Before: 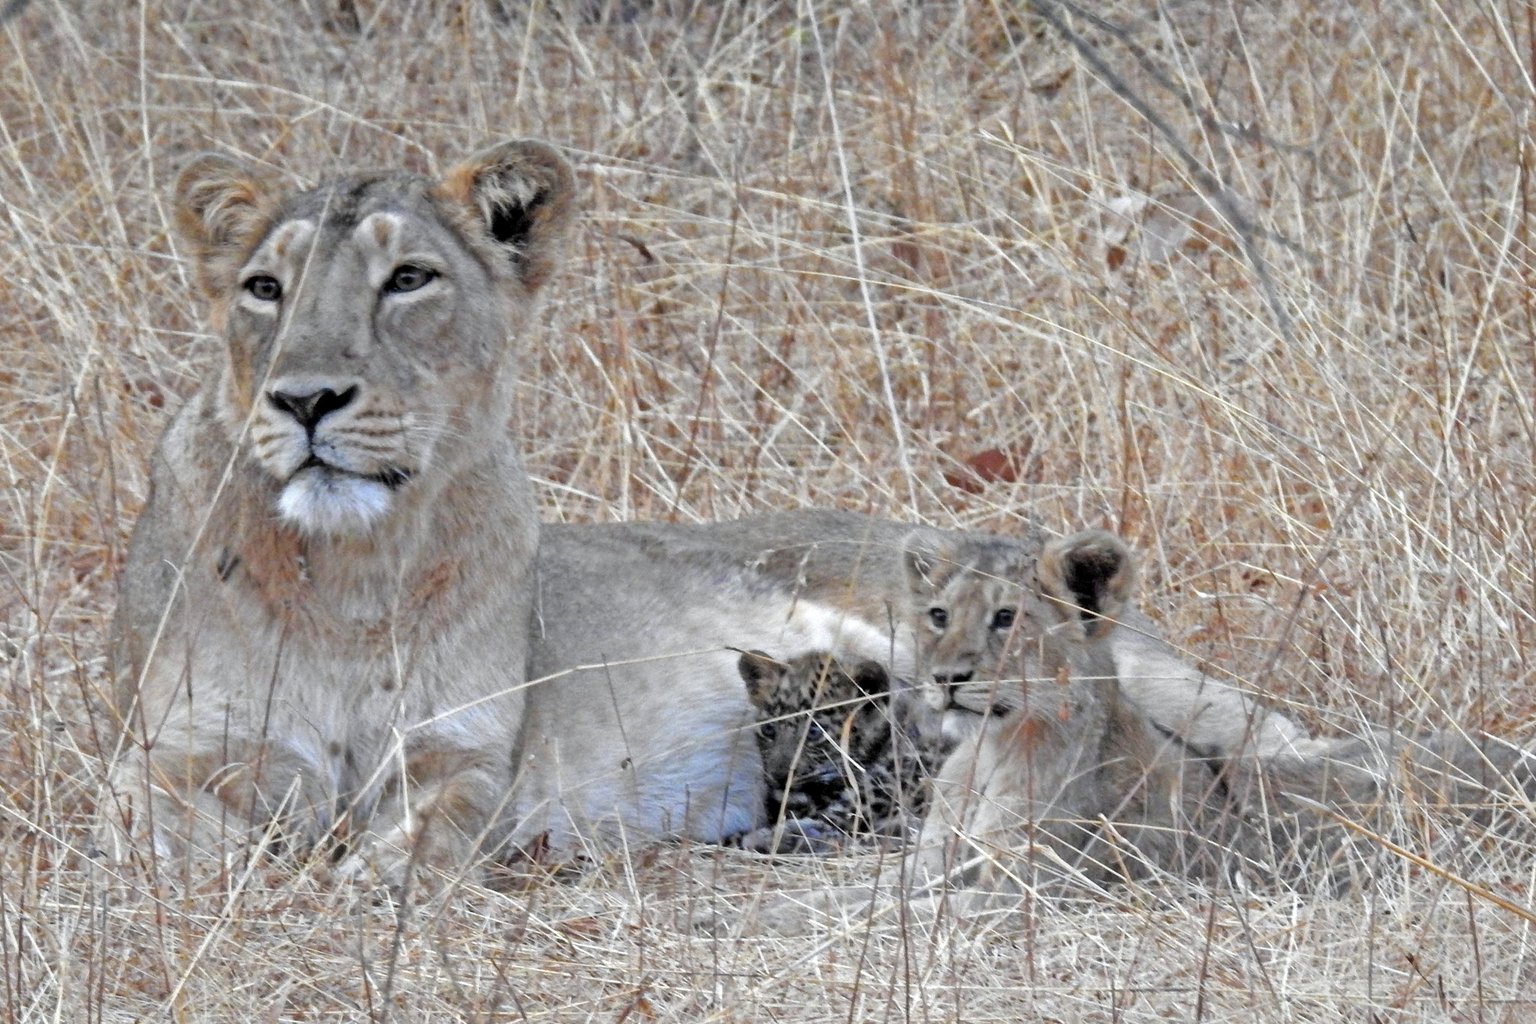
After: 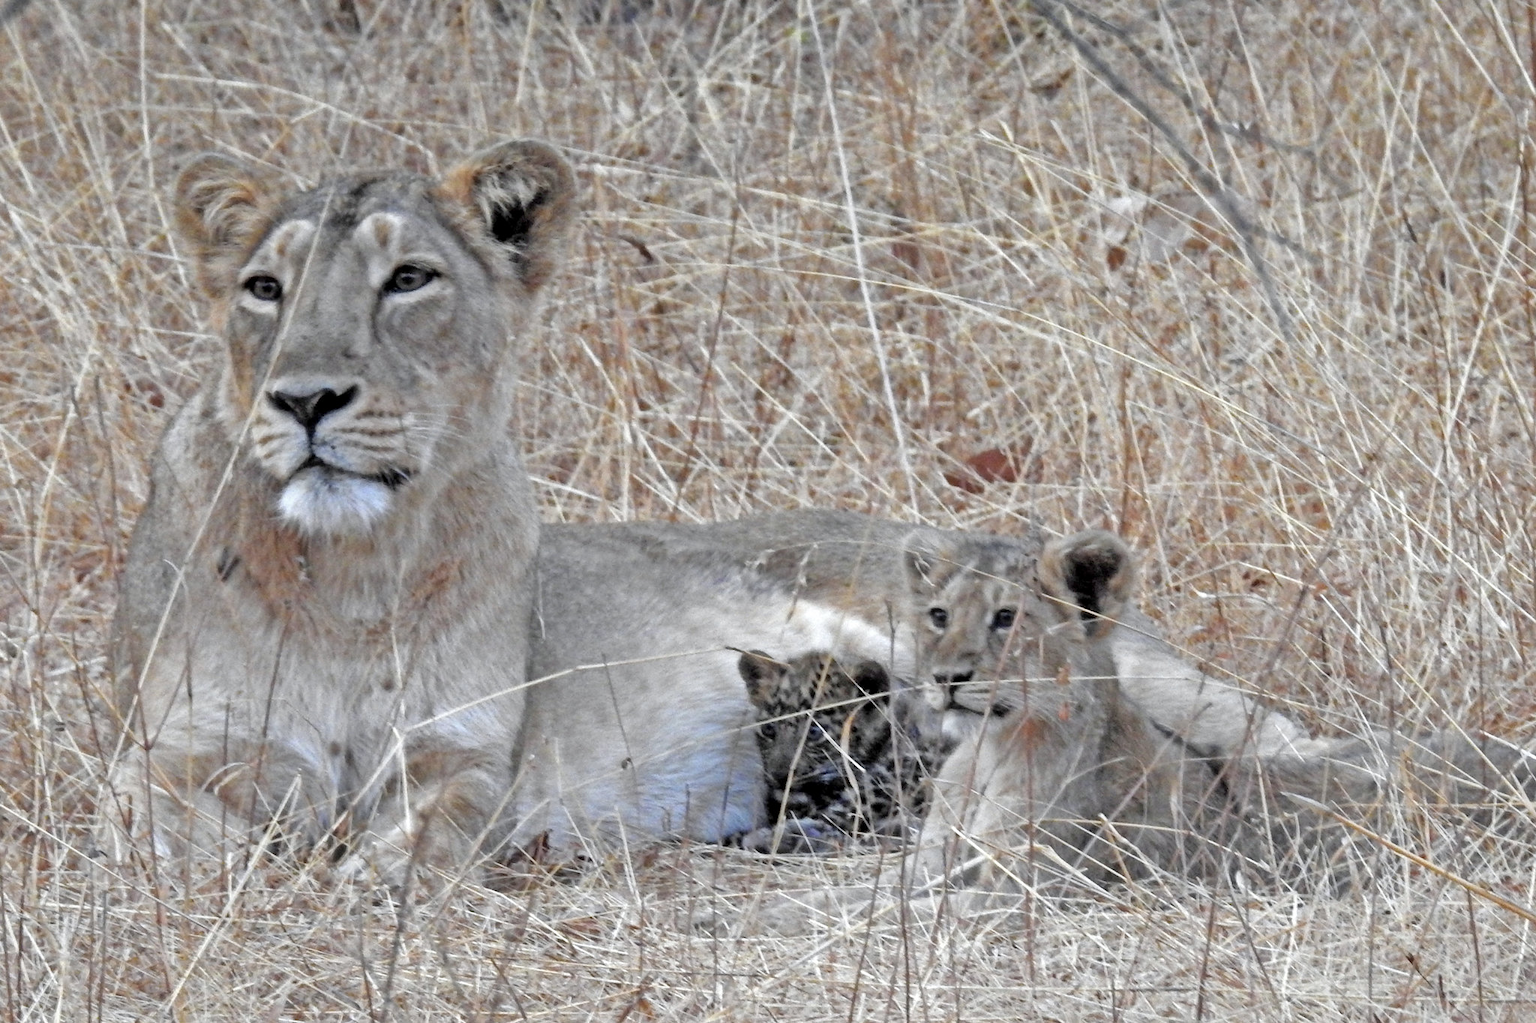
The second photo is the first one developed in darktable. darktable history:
contrast brightness saturation: saturation -0.088
